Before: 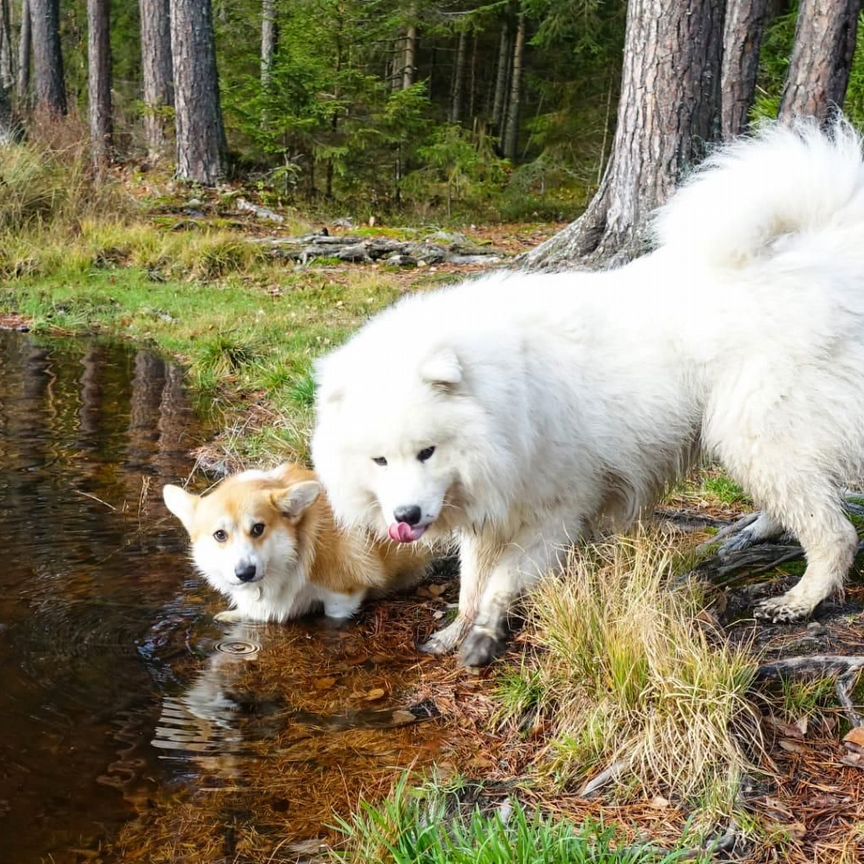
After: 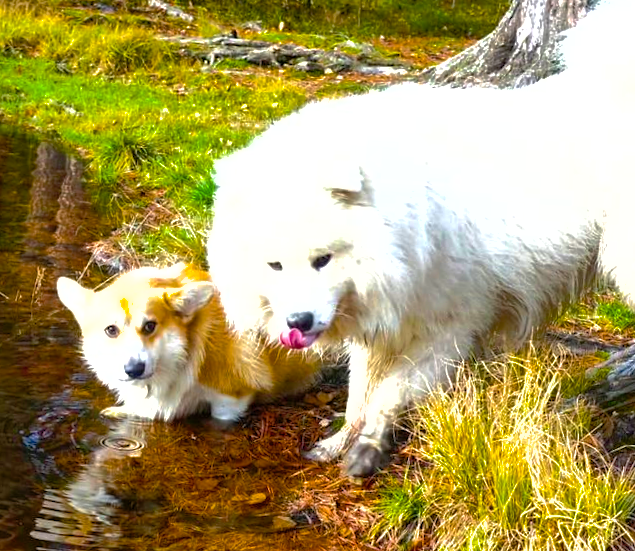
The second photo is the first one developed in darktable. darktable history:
crop and rotate: angle -3.37°, left 9.79%, top 20.73%, right 12.42%, bottom 11.82%
shadows and highlights: on, module defaults
color balance rgb: linear chroma grading › global chroma 9%, perceptual saturation grading › global saturation 36%, perceptual saturation grading › shadows 35%, perceptual brilliance grading › global brilliance 21.21%, perceptual brilliance grading › shadows -35%, global vibrance 21.21%
